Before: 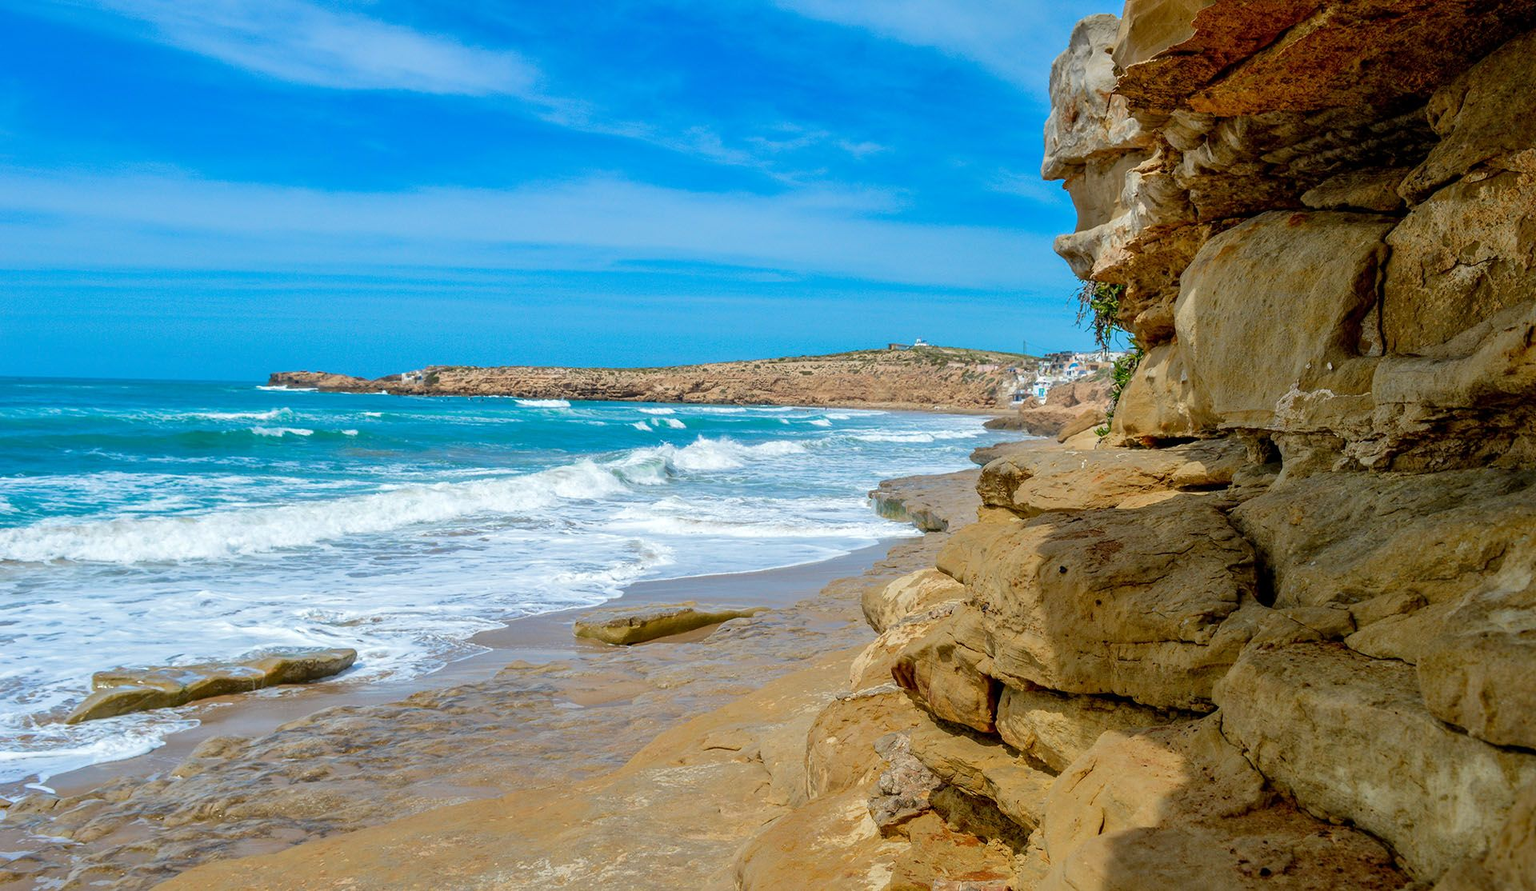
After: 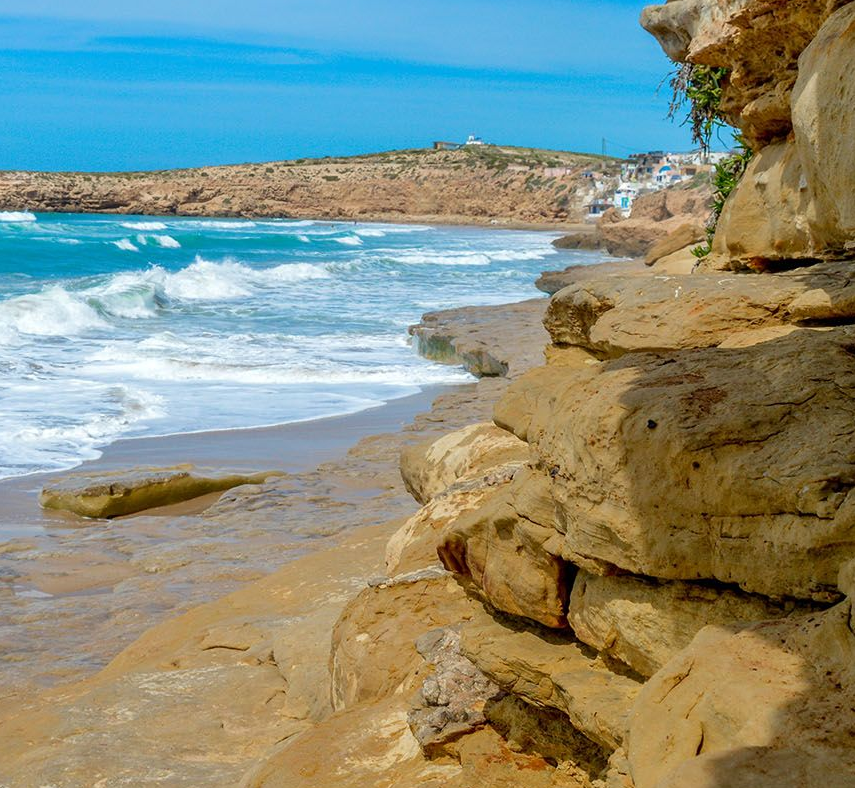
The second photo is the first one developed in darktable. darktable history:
crop: left 35.294%, top 25.857%, right 20.161%, bottom 3.396%
